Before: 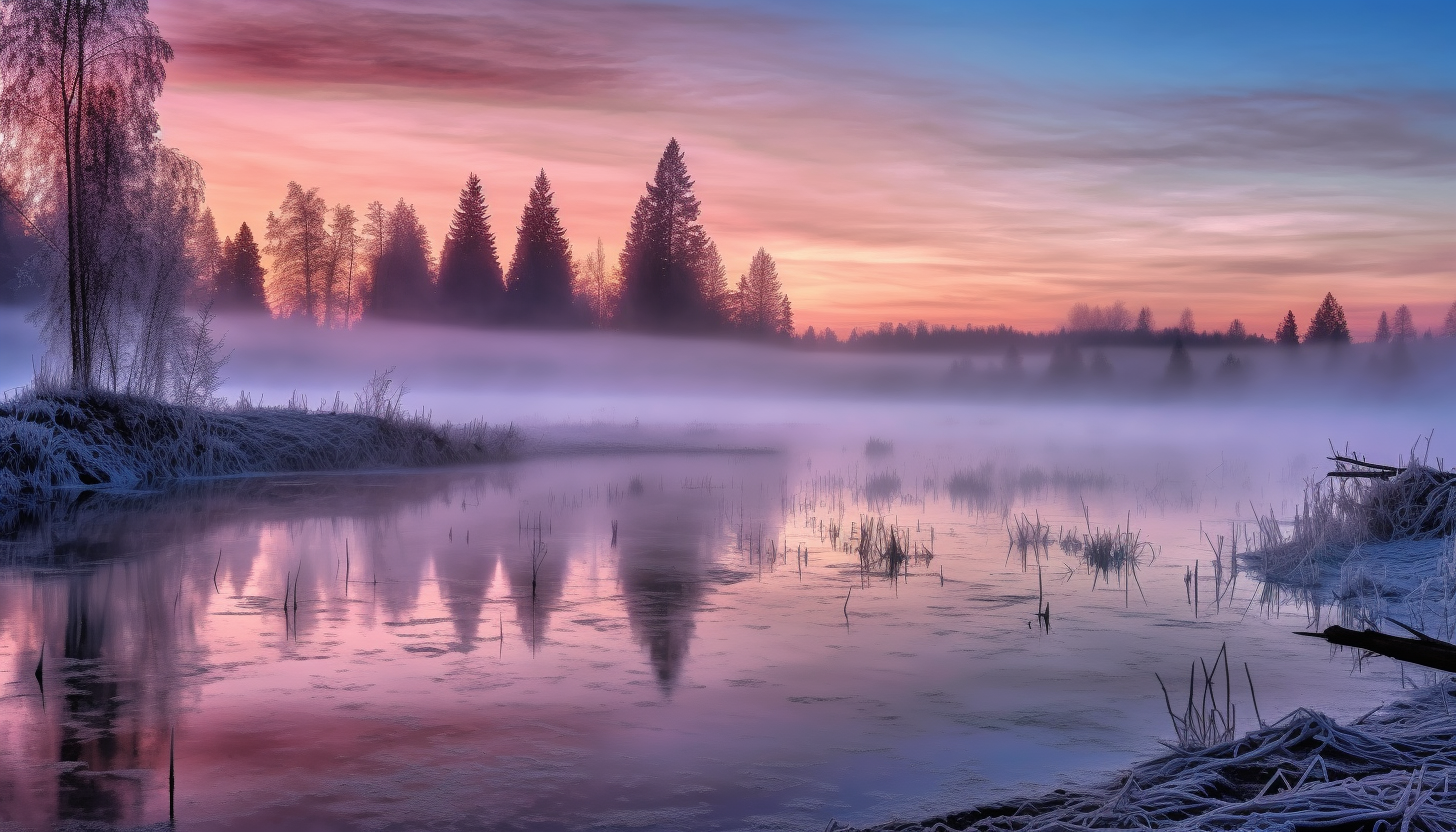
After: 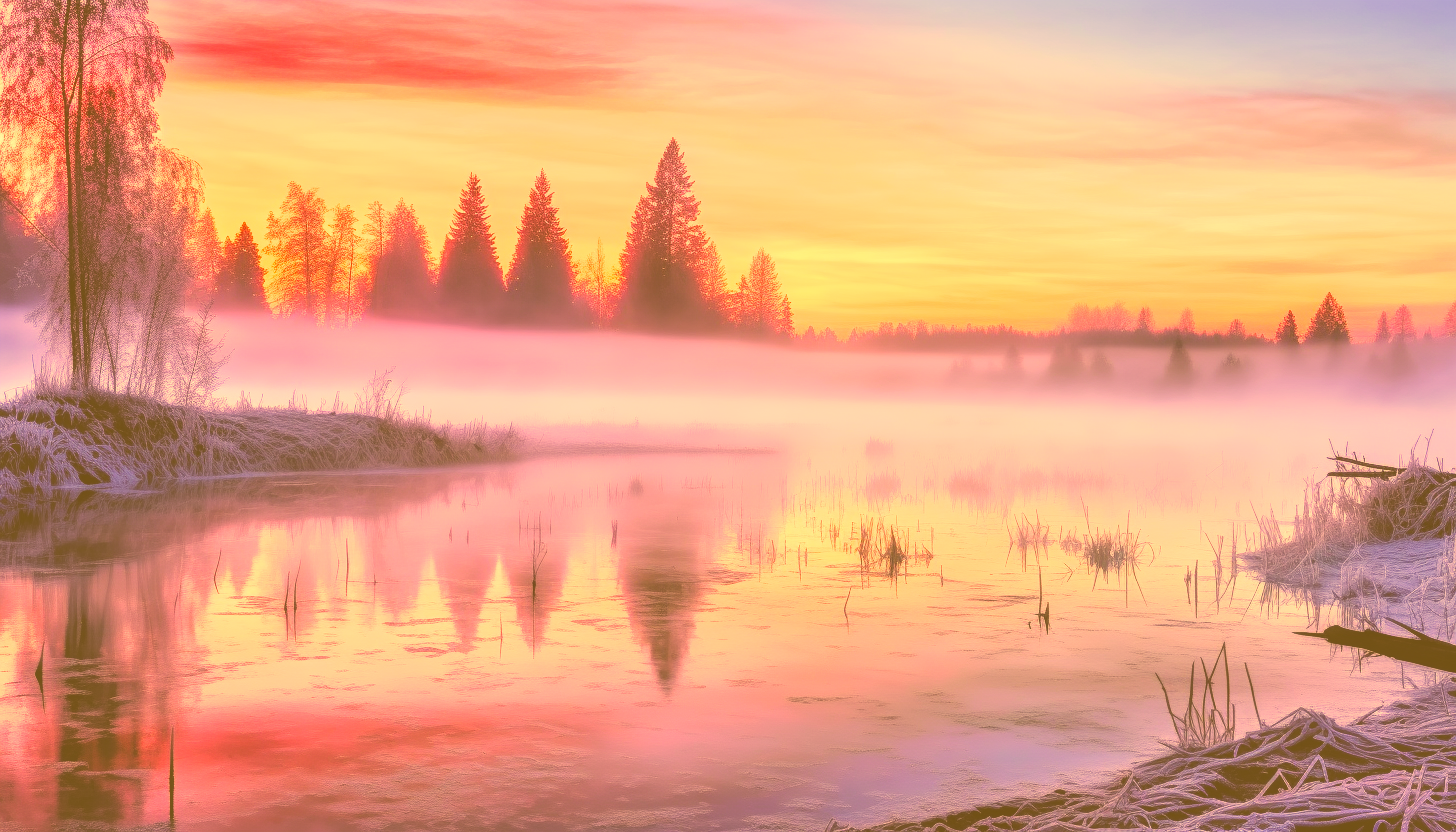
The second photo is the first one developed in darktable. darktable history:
color correction: highlights a* 10.6, highlights b* 29.94, shadows a* 2.85, shadows b* 16.83, saturation 1.76
exposure: black level correction -0.072, exposure 0.5 EV, compensate exposure bias true, compensate highlight preservation false
tone curve: curves: ch0 [(0, 0.014) (0.17, 0.099) (0.392, 0.438) (0.725, 0.828) (0.872, 0.918) (1, 0.981)]; ch1 [(0, 0) (0.402, 0.36) (0.488, 0.466) (0.5, 0.499) (0.515, 0.515) (0.574, 0.595) (0.619, 0.65) (0.701, 0.725) (1, 1)]; ch2 [(0, 0) (0.432, 0.422) (0.486, 0.49) (0.503, 0.503) (0.523, 0.554) (0.562, 0.606) (0.644, 0.694) (0.717, 0.753) (1, 0.991)], preserve colors none
shadows and highlights: shadows -1.03, highlights 41.2
local contrast: on, module defaults
color calibration: illuminant same as pipeline (D50), adaptation XYZ, x 0.346, y 0.358, temperature 5020.08 K
